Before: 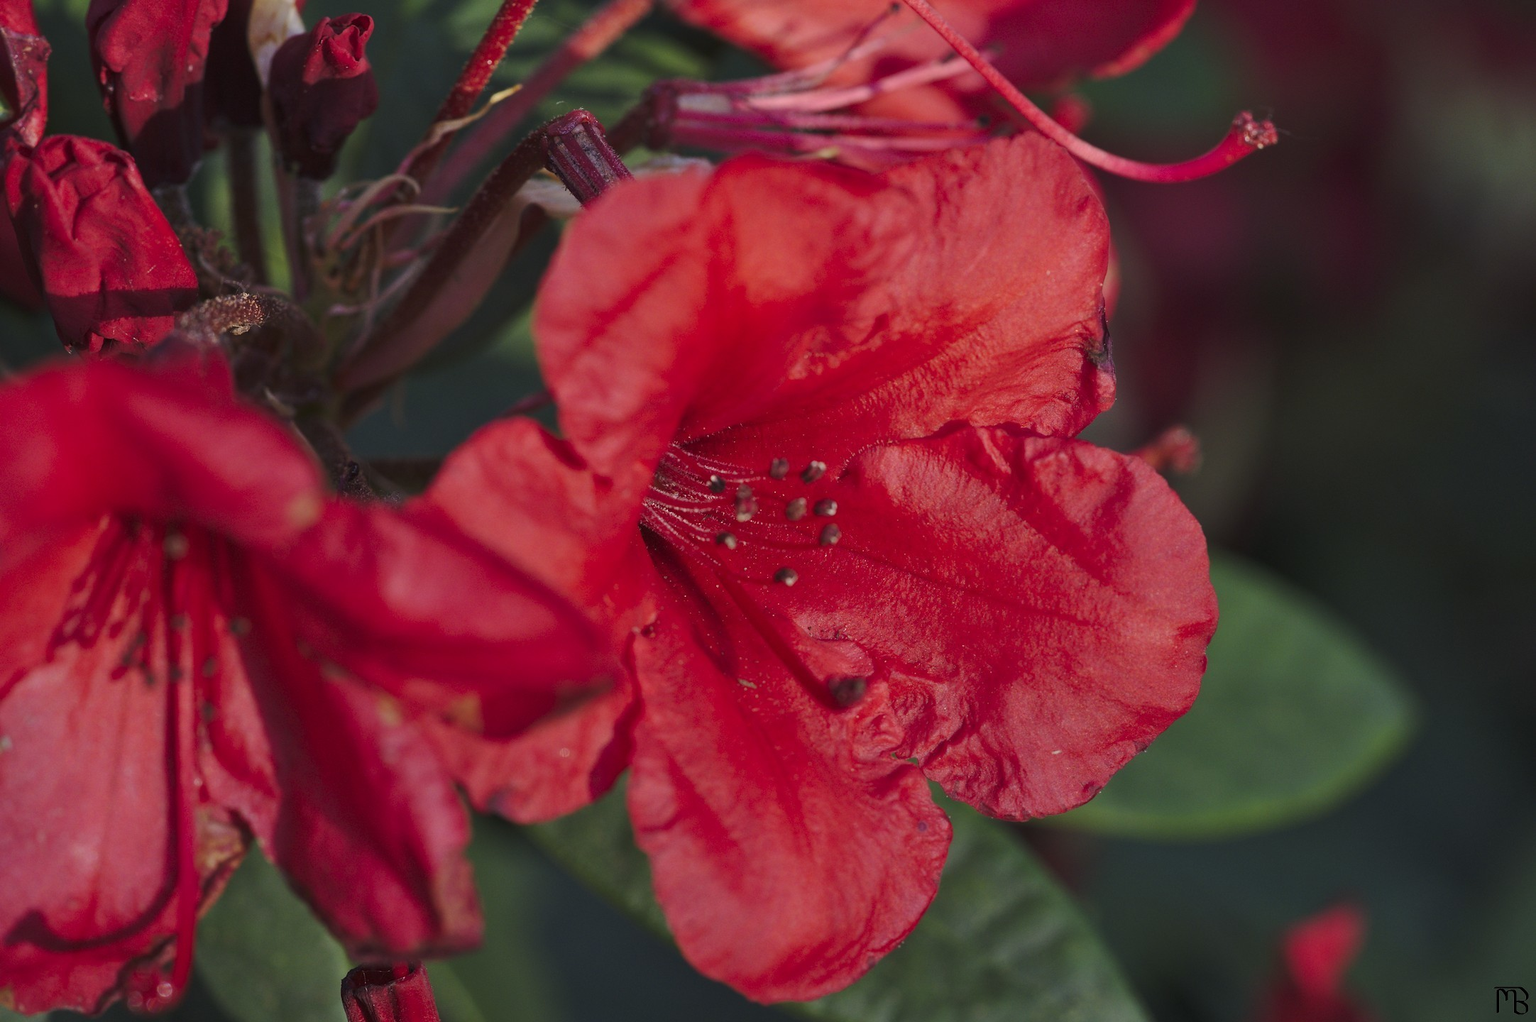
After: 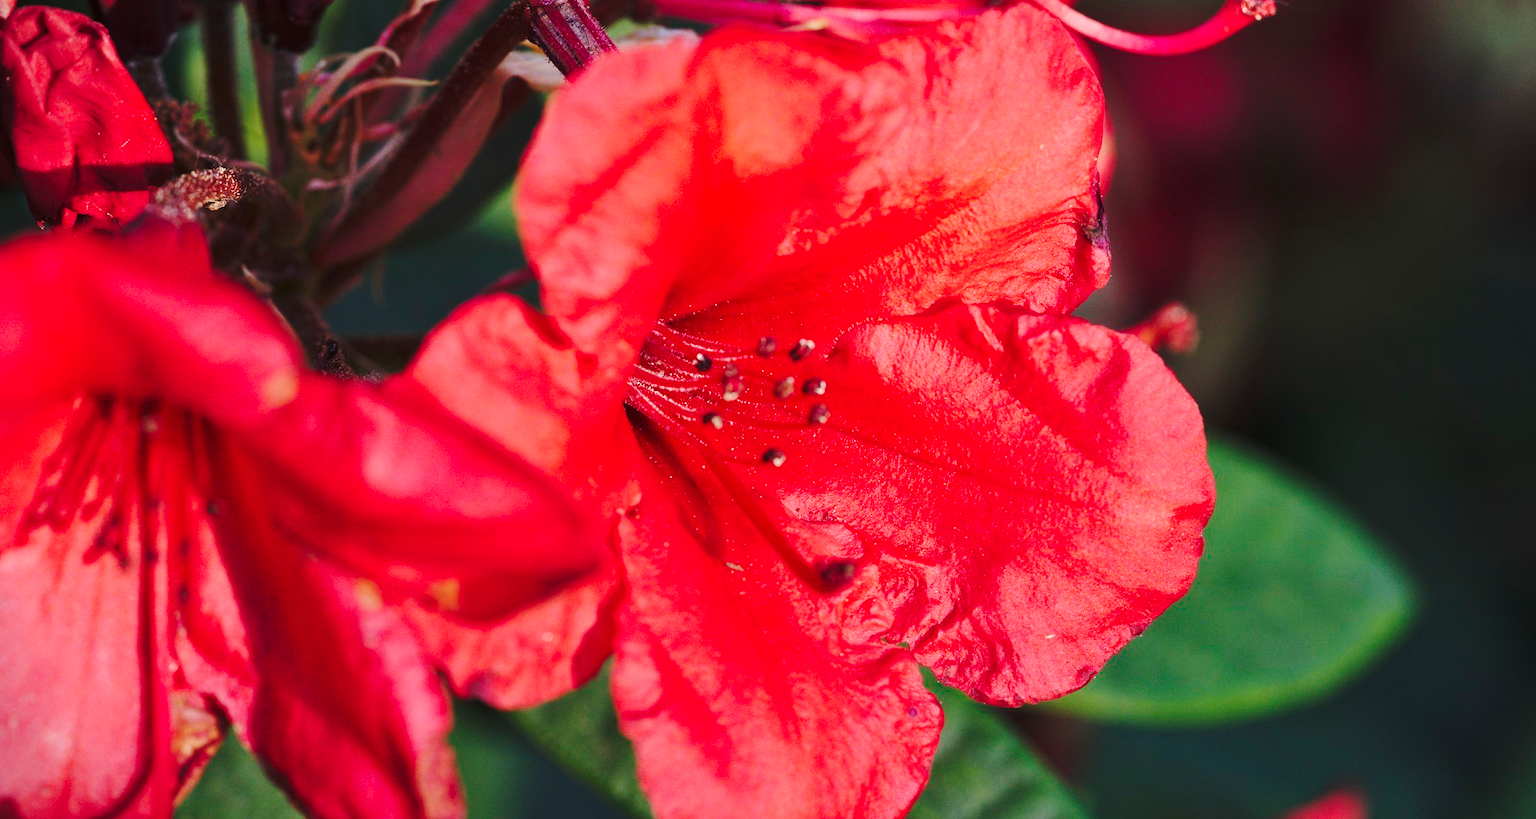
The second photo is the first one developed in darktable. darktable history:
base curve: curves: ch0 [(0, 0) (0.032, 0.037) (0.105, 0.228) (0.435, 0.76) (0.856, 0.983) (1, 1)], preserve colors none
vignetting: fall-off start 100.79%, brightness -0.464, saturation -0.294, width/height ratio 1.325
crop and rotate: left 1.86%, top 12.679%, right 0.199%, bottom 8.805%
